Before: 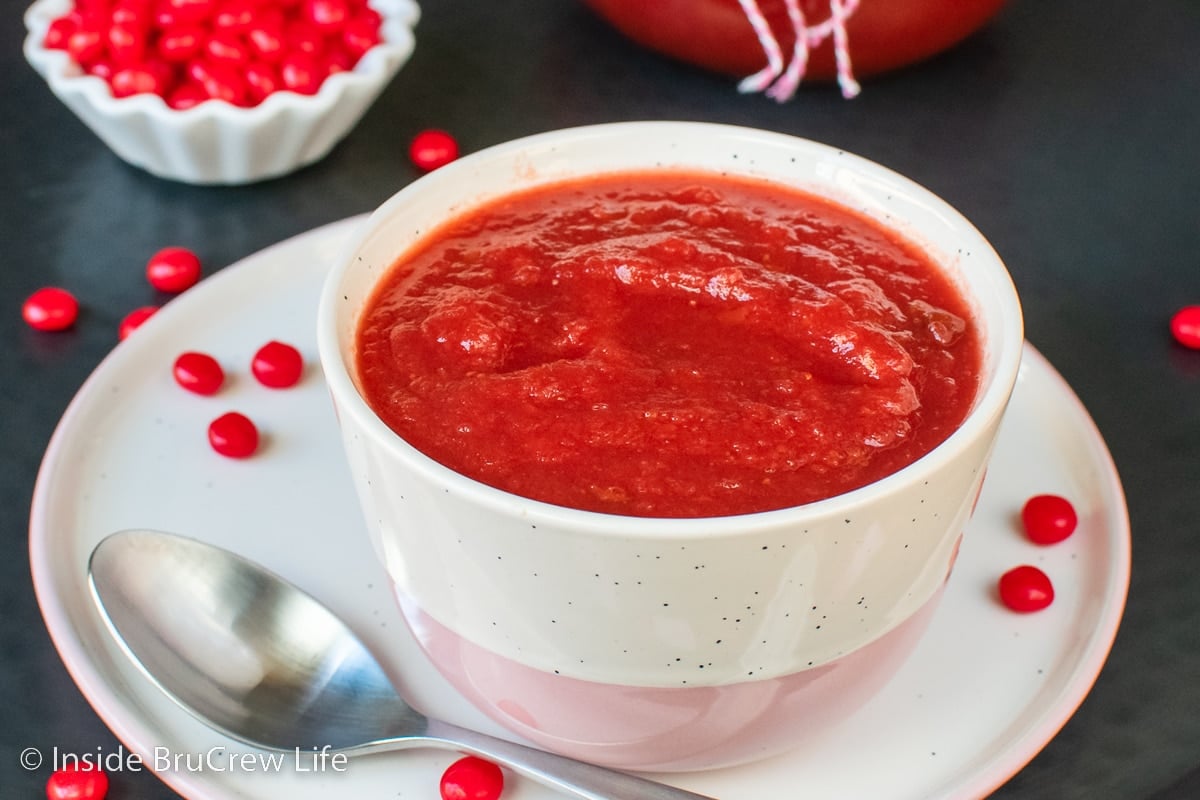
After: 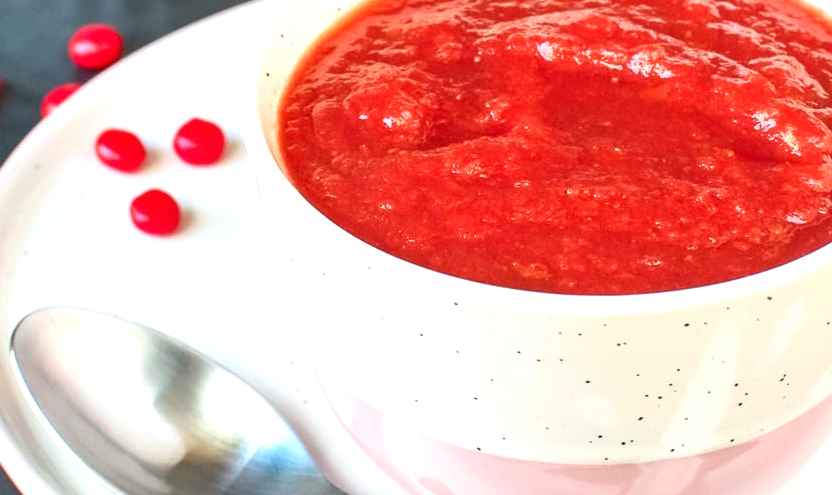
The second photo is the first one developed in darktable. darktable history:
exposure: black level correction 0, exposure 0.695 EV, compensate highlight preservation false
crop: left 6.528%, top 27.994%, right 24.107%, bottom 8.803%
